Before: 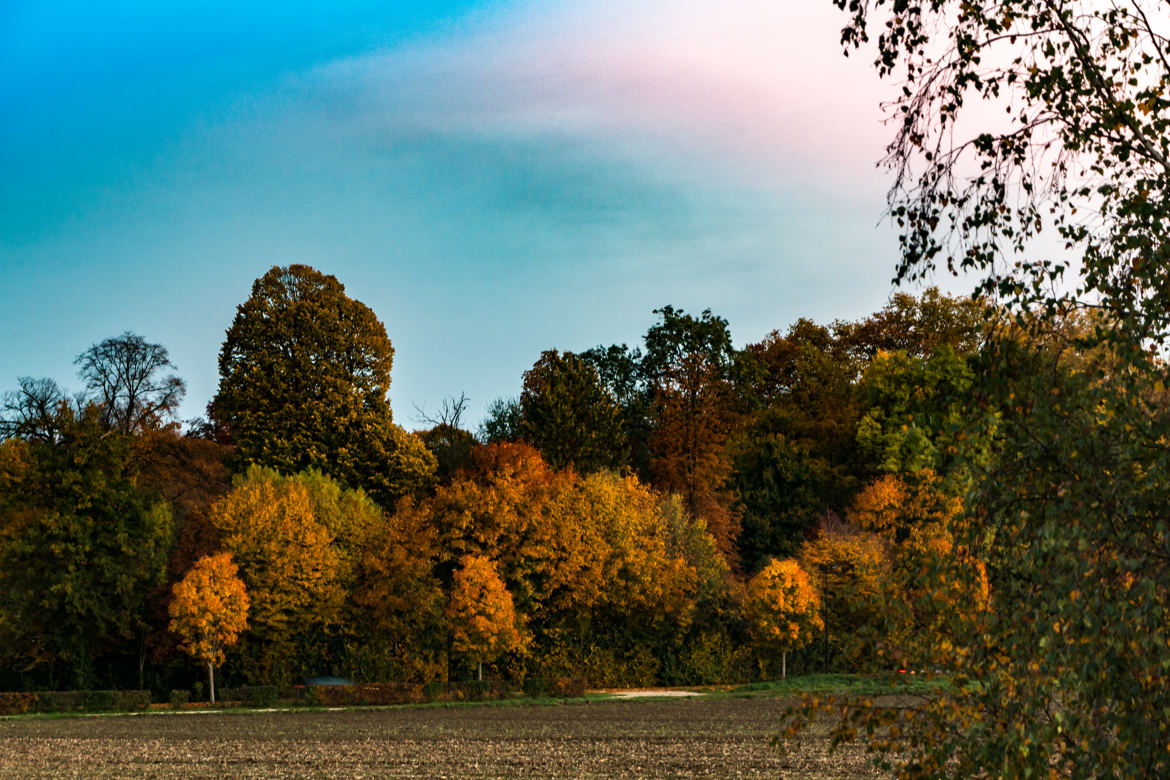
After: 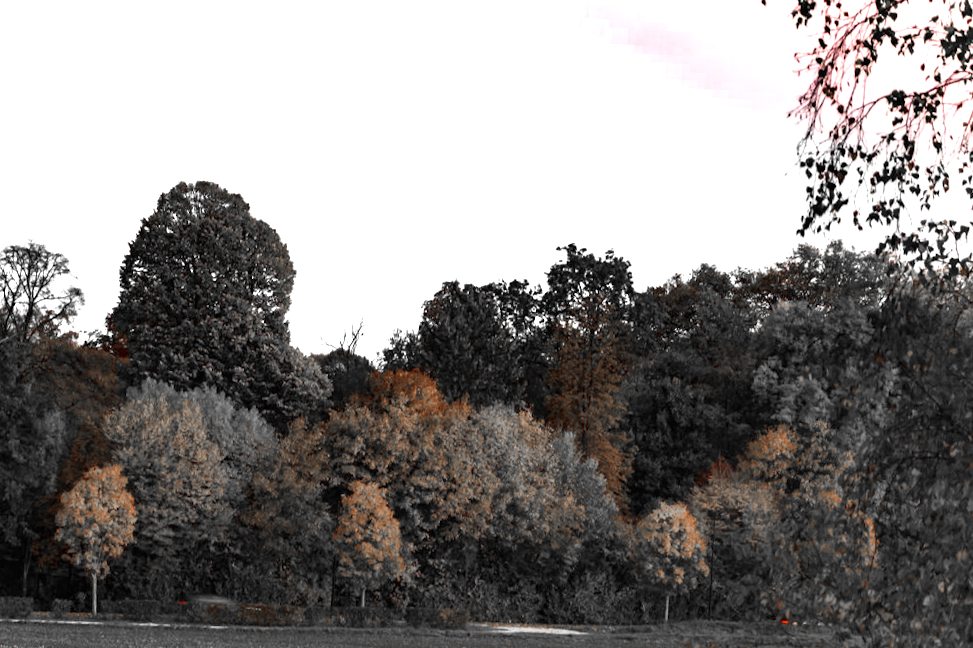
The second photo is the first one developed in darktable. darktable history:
crop and rotate: angle -3.27°, left 5.211%, top 5.211%, right 4.607%, bottom 4.607%
color zones: curves: ch0 [(0, 0.352) (0.143, 0.407) (0.286, 0.386) (0.429, 0.431) (0.571, 0.829) (0.714, 0.853) (0.857, 0.833) (1, 0.352)]; ch1 [(0, 0.604) (0.072, 0.726) (0.096, 0.608) (0.205, 0.007) (0.571, -0.006) (0.839, -0.013) (0.857, -0.012) (1, 0.604)]
exposure: black level correction 0, exposure 0.7 EV, compensate exposure bias true, compensate highlight preservation false
